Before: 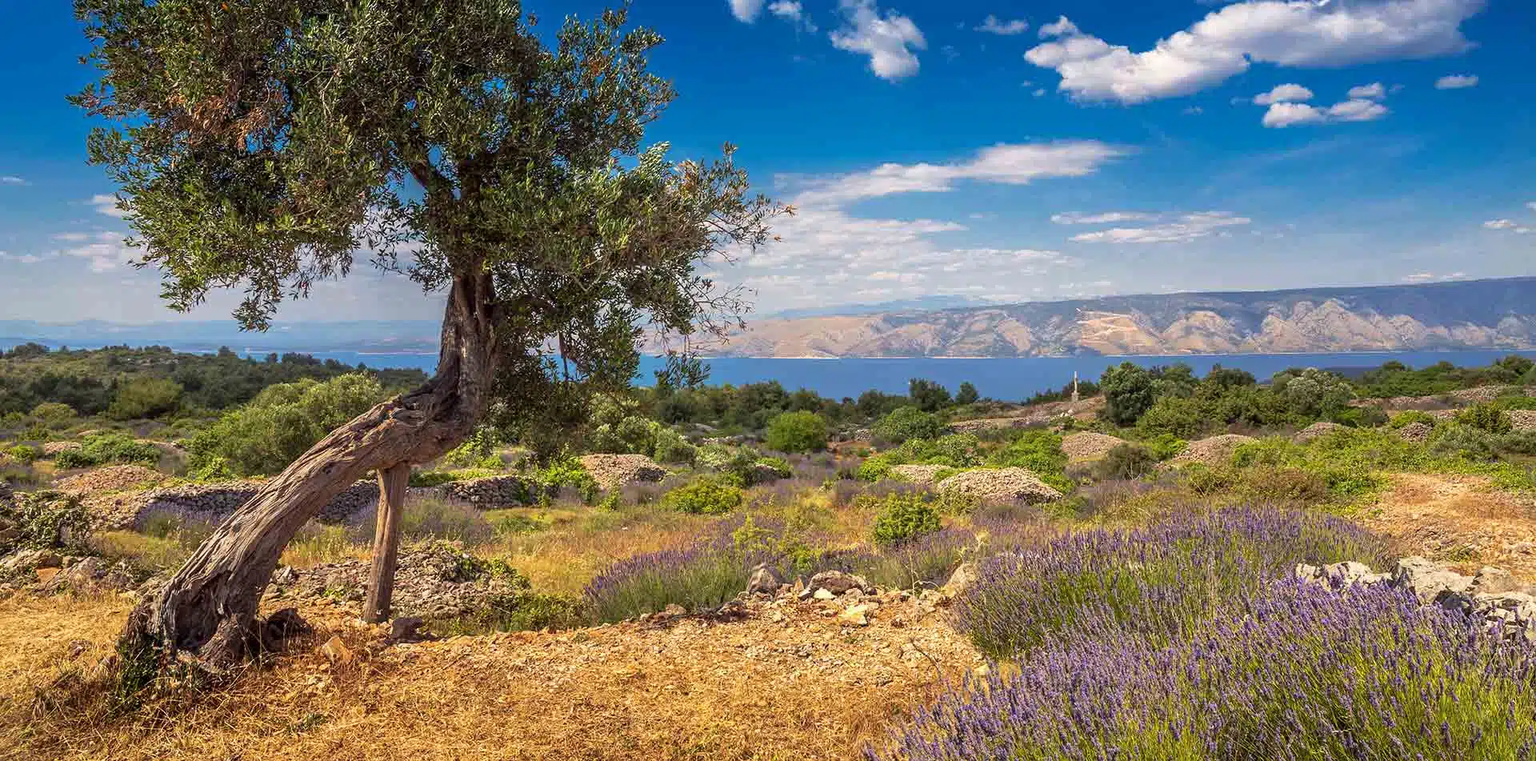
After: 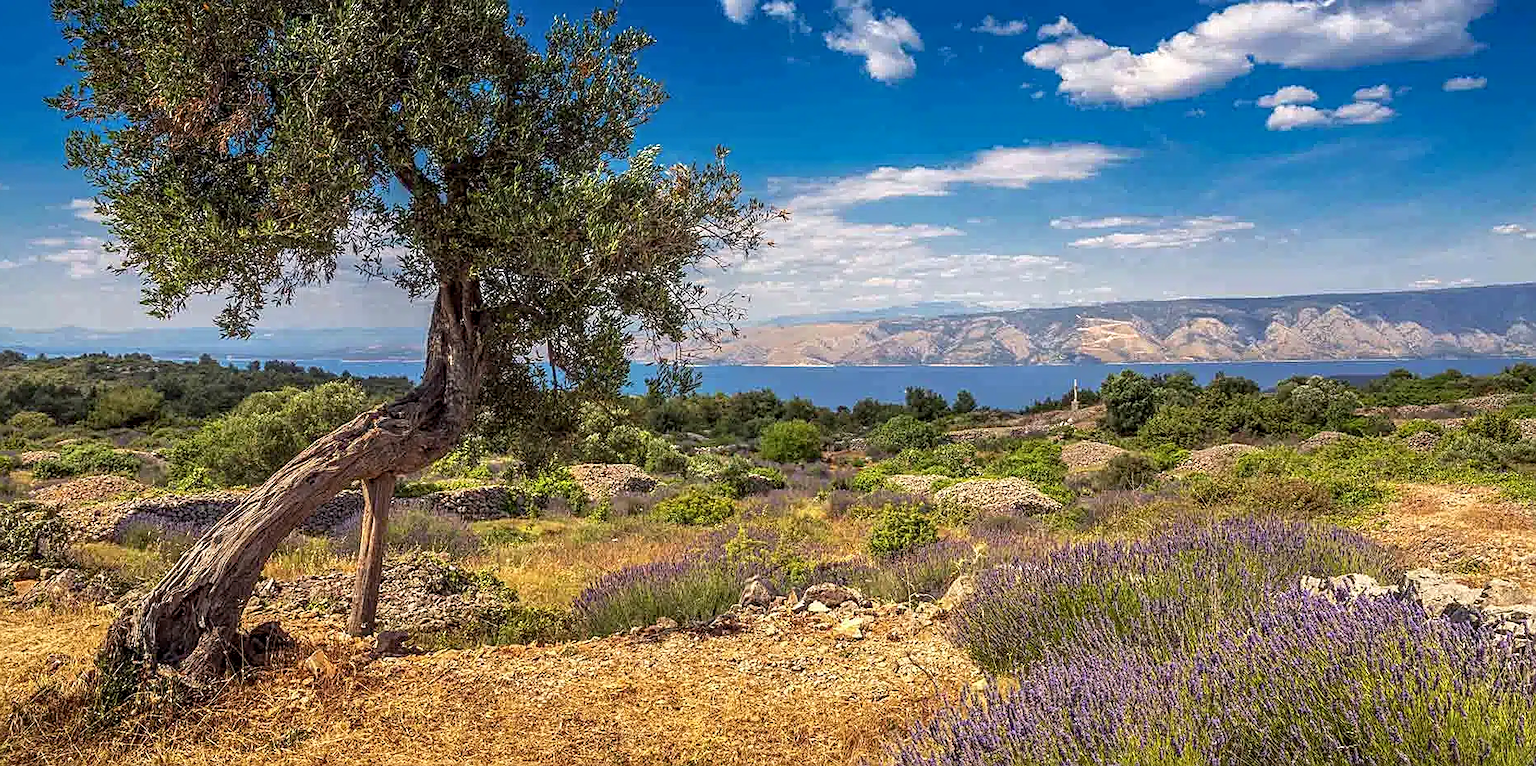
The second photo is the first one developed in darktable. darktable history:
sharpen: on, module defaults
crop and rotate: left 1.515%, right 0.572%, bottom 1.296%
local contrast: on, module defaults
